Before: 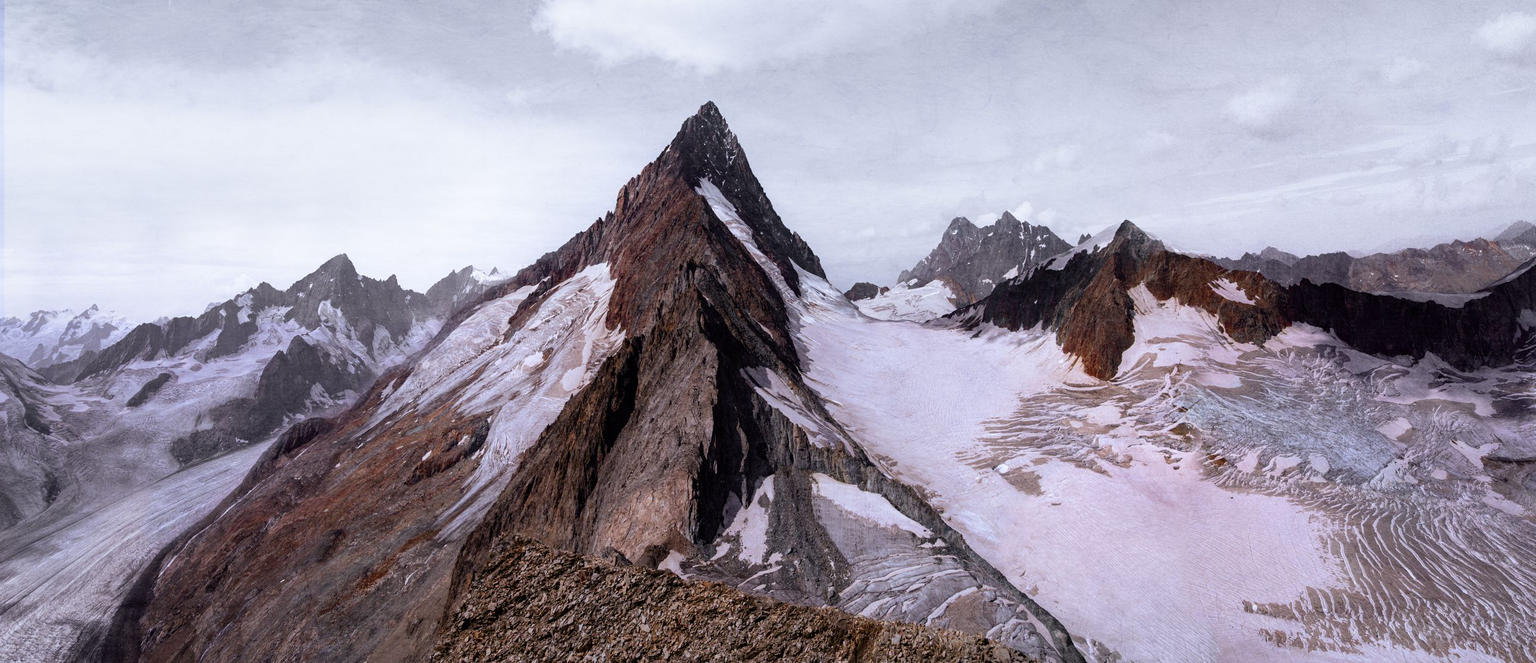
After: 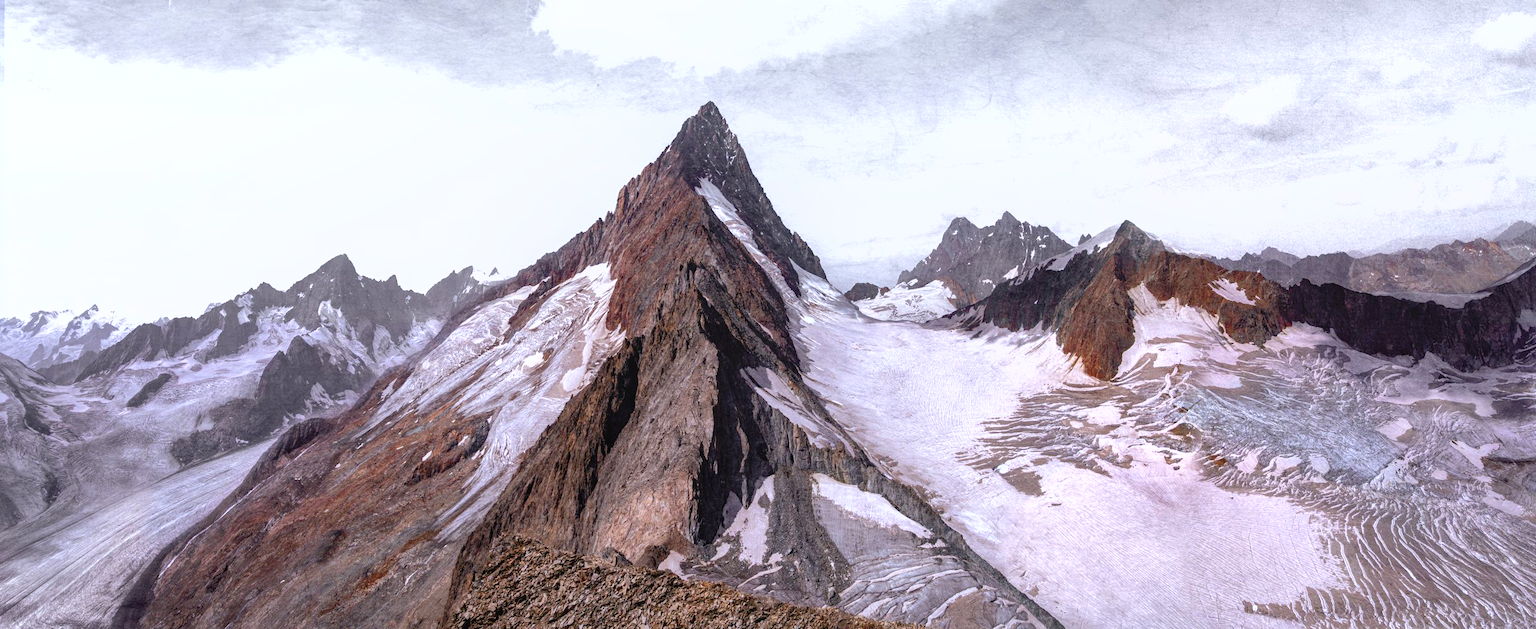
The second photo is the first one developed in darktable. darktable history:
exposure: exposure 0.605 EV, compensate highlight preservation false
crop and rotate: top 0.006%, bottom 5.088%
local contrast: detail 110%
shadows and highlights: highlights color adjustment 0.701%
